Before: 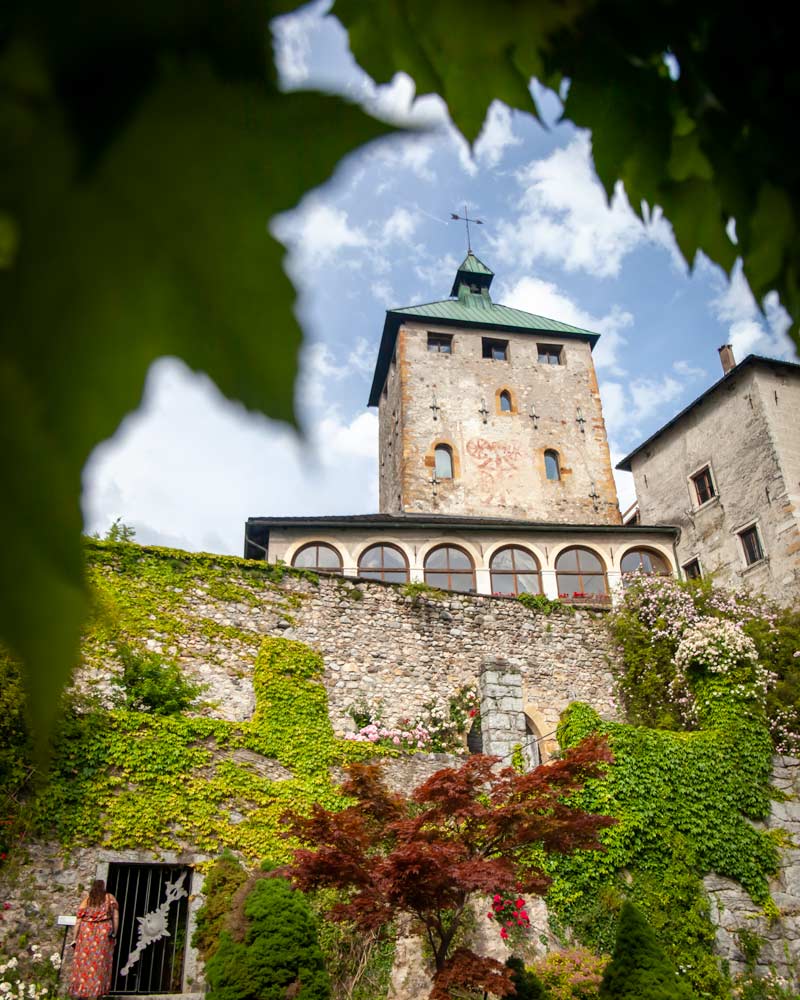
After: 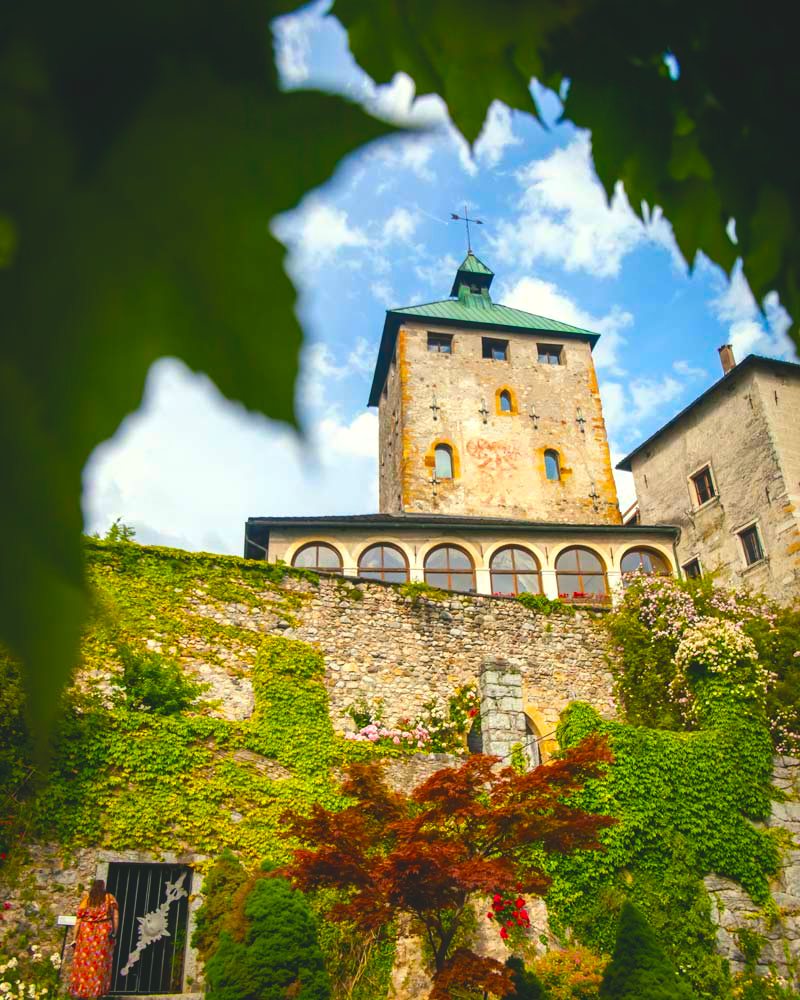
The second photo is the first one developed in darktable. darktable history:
contrast equalizer: octaves 7, y [[0.5, 0.5, 0.472, 0.5, 0.5, 0.5], [0.5 ×6], [0.5 ×6], [0 ×6], [0 ×6]], mix 0.579
color balance rgb: shadows lift › luminance -7.861%, shadows lift › chroma 2.091%, shadows lift › hue 166.22°, highlights gain › luminance 6.445%, highlights gain › chroma 2.541%, highlights gain › hue 92.64°, global offset › luminance 1.532%, linear chroma grading › global chroma 49.35%, perceptual saturation grading › global saturation 30.061%, global vibrance 9.983%
